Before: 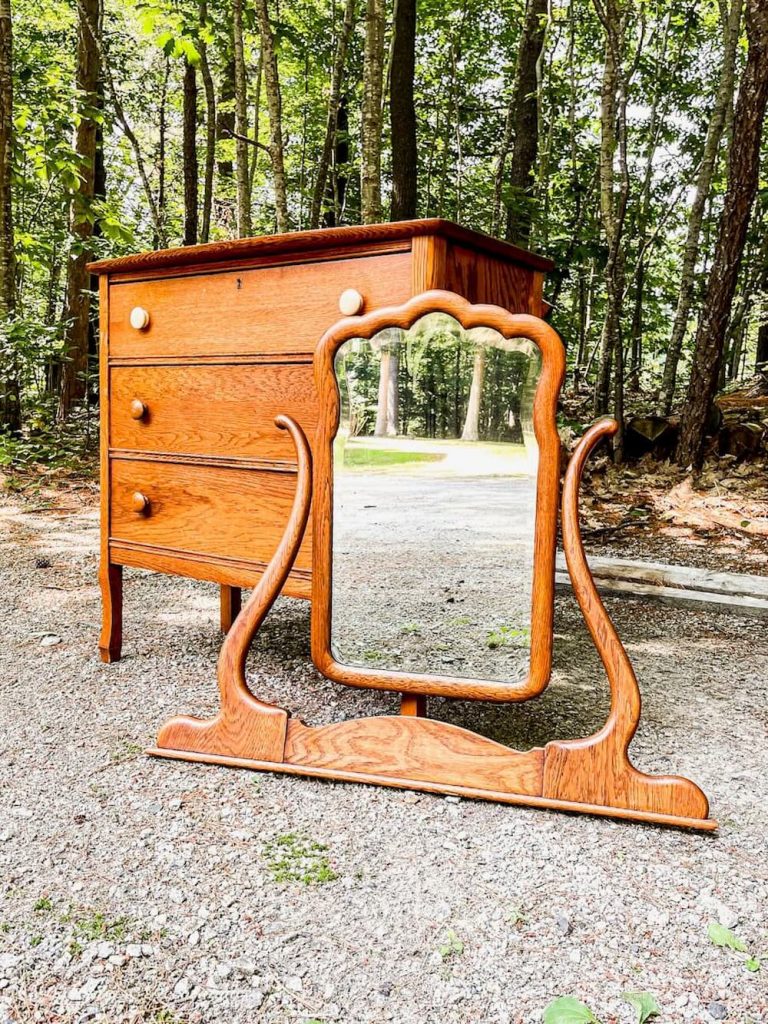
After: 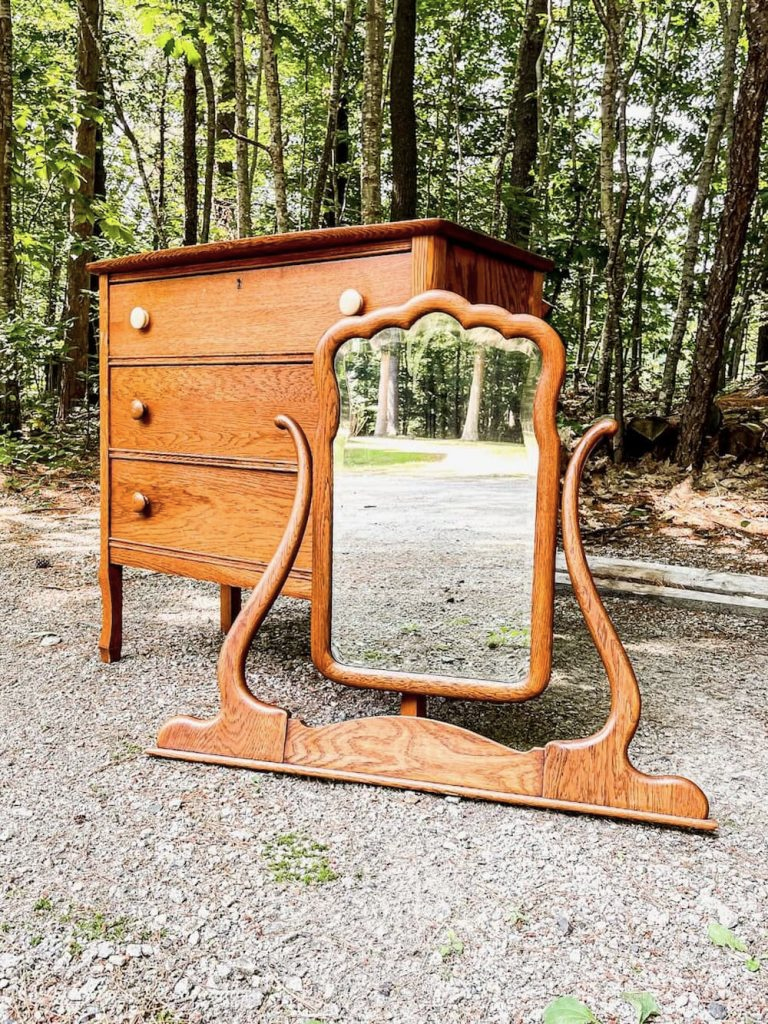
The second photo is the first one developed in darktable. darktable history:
color correction: highlights b* 0, saturation 0.87
